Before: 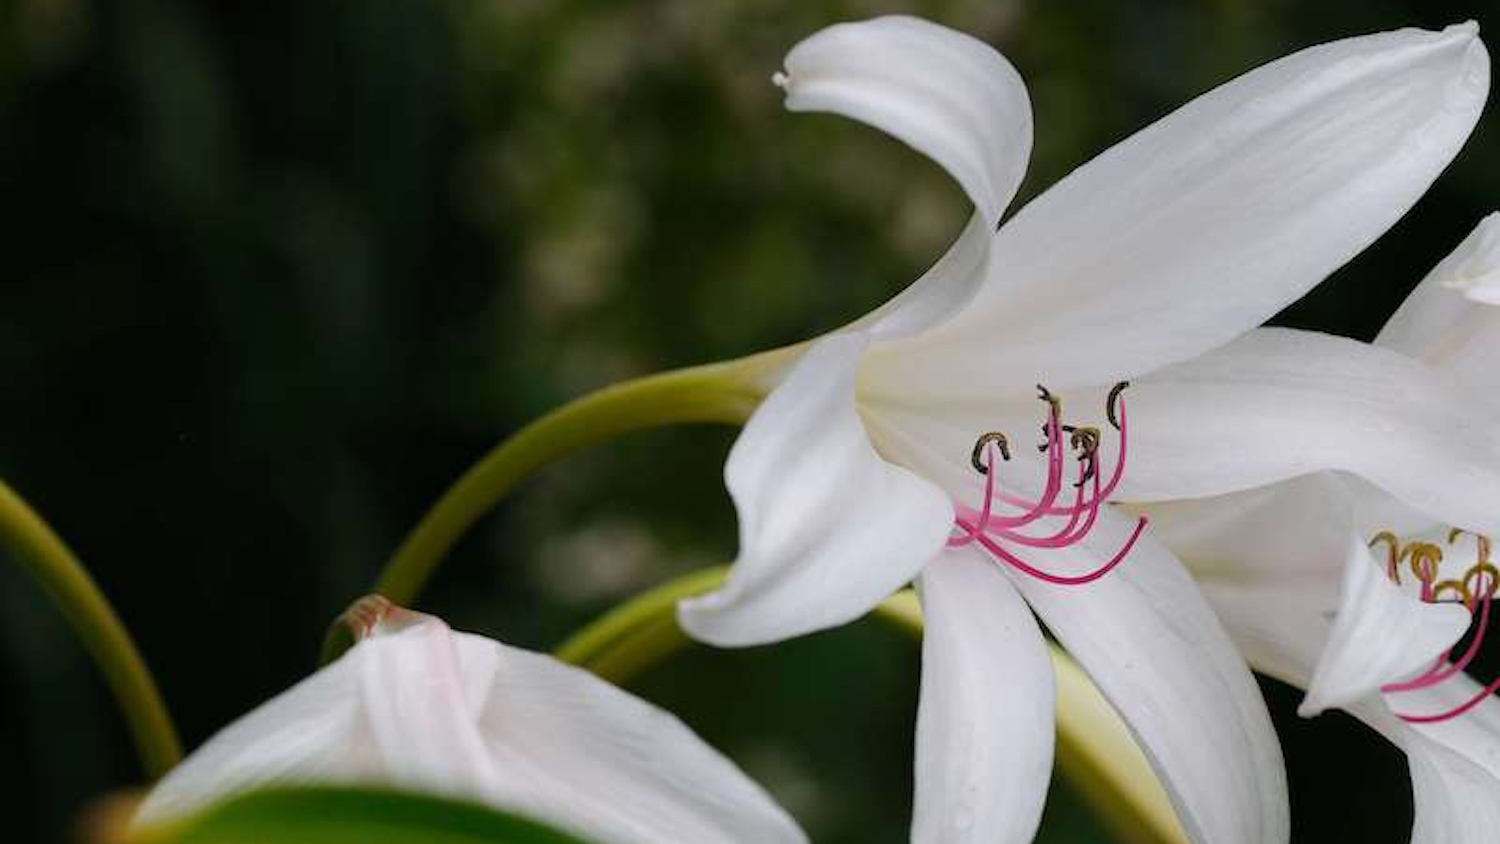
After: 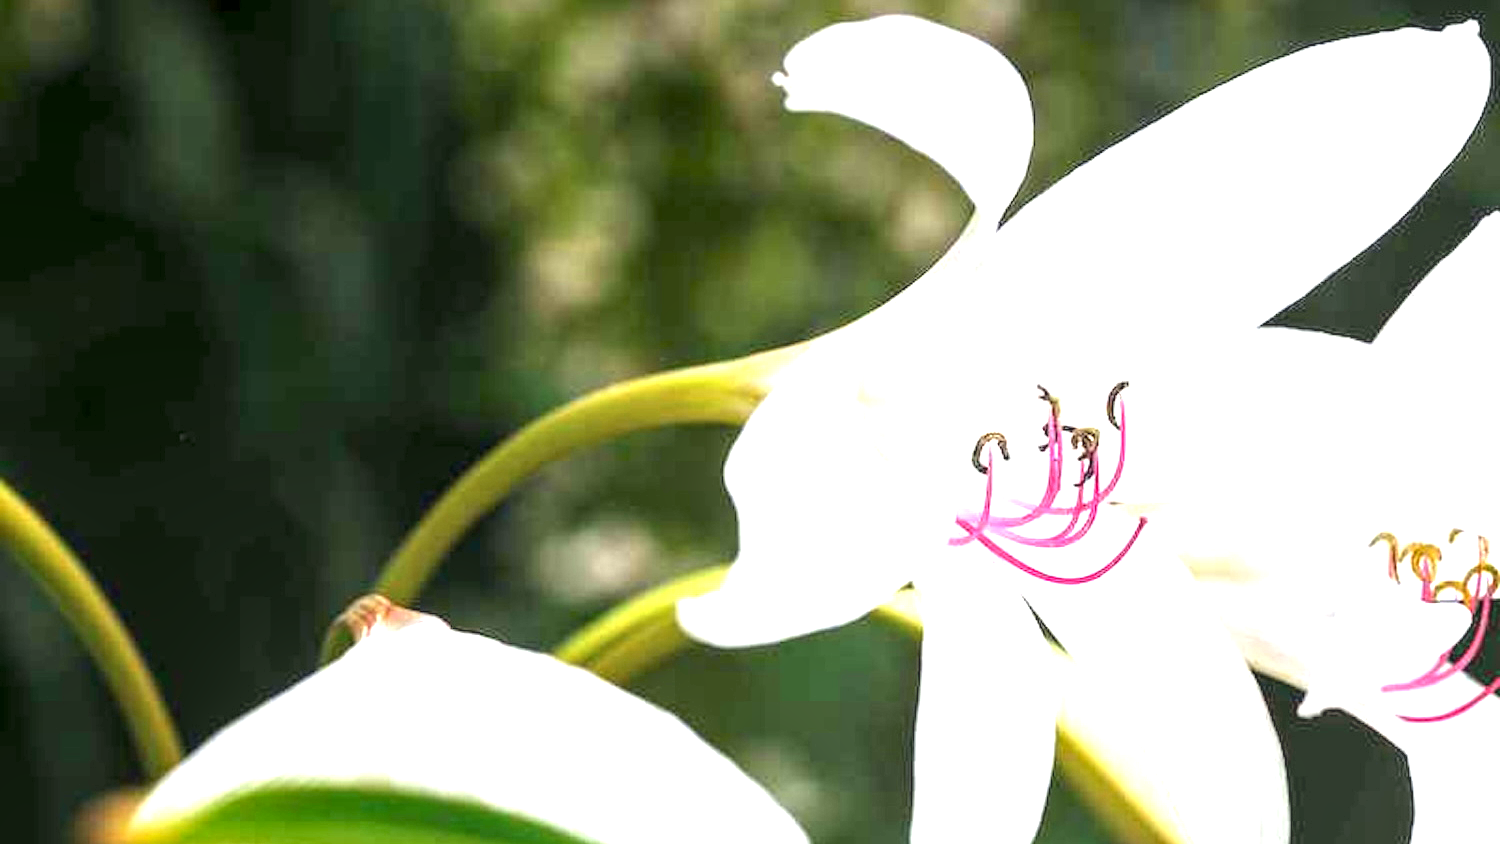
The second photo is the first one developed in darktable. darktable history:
exposure: exposure 1.989 EV, compensate highlight preservation false
local contrast: detail 130%
